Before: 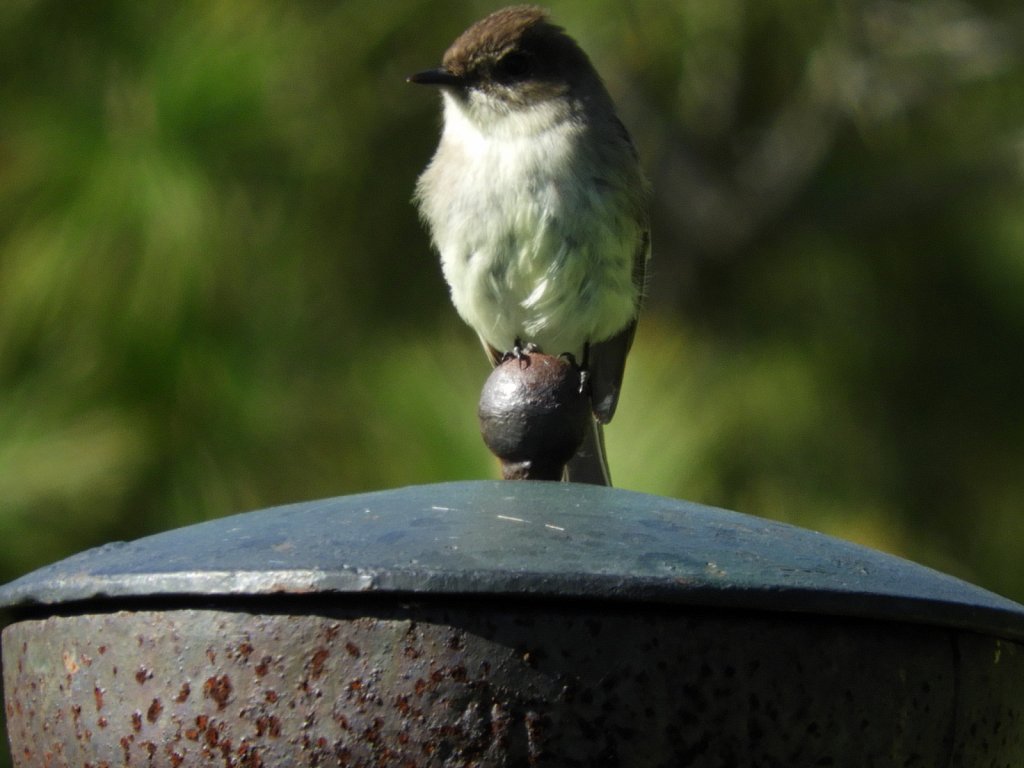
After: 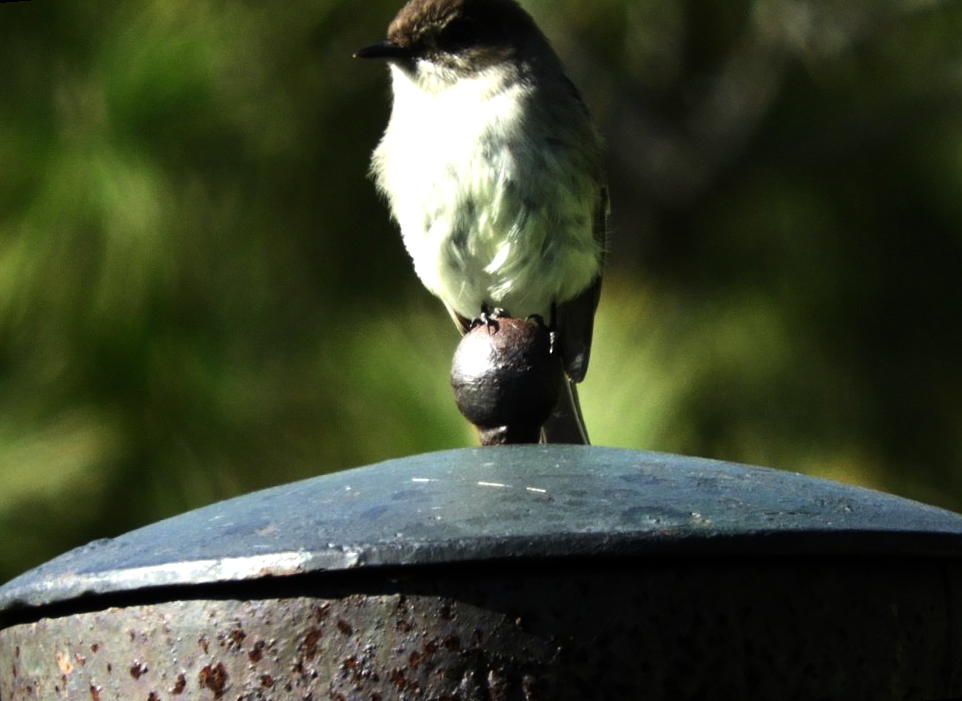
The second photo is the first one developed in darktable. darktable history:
tone equalizer: -8 EV -1.08 EV, -7 EV -1.01 EV, -6 EV -0.867 EV, -5 EV -0.578 EV, -3 EV 0.578 EV, -2 EV 0.867 EV, -1 EV 1.01 EV, +0 EV 1.08 EV, edges refinement/feathering 500, mask exposure compensation -1.57 EV, preserve details no
rotate and perspective: rotation -4.57°, crop left 0.054, crop right 0.944, crop top 0.087, crop bottom 0.914
